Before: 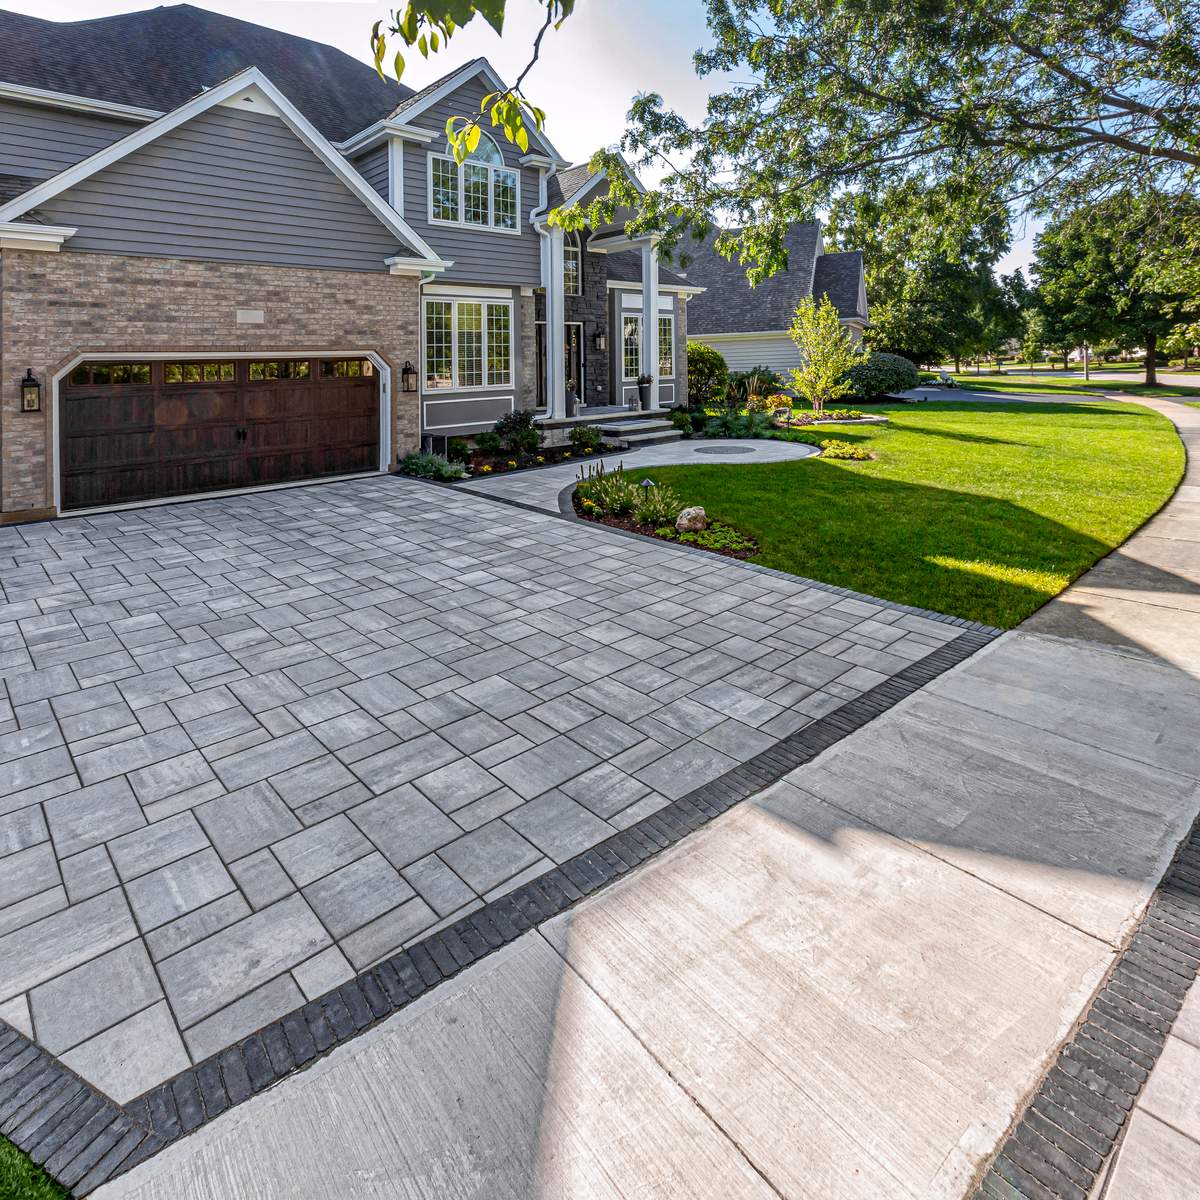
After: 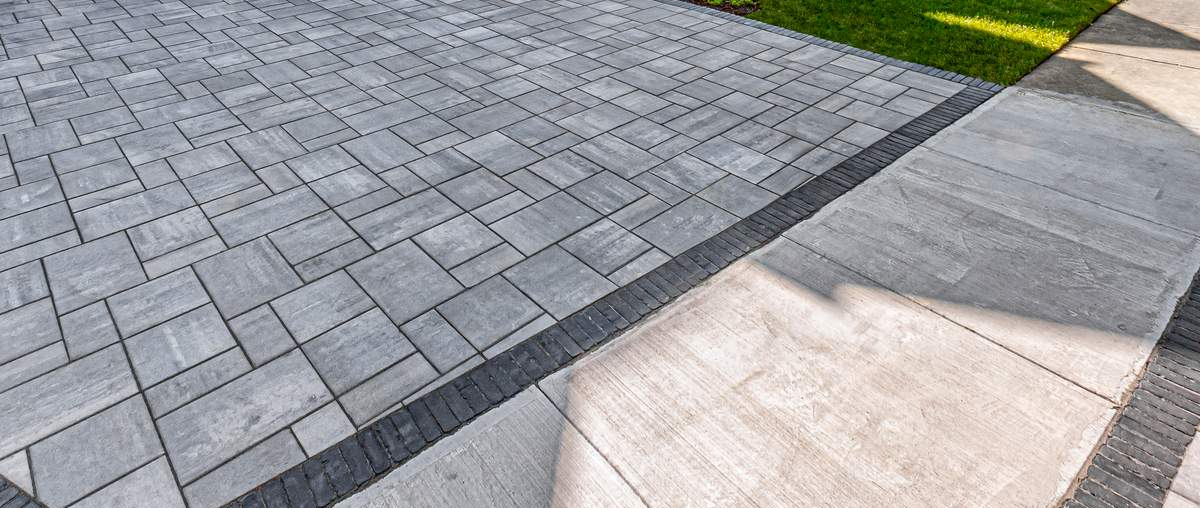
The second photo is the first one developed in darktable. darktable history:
crop: top 45.379%, bottom 12.25%
